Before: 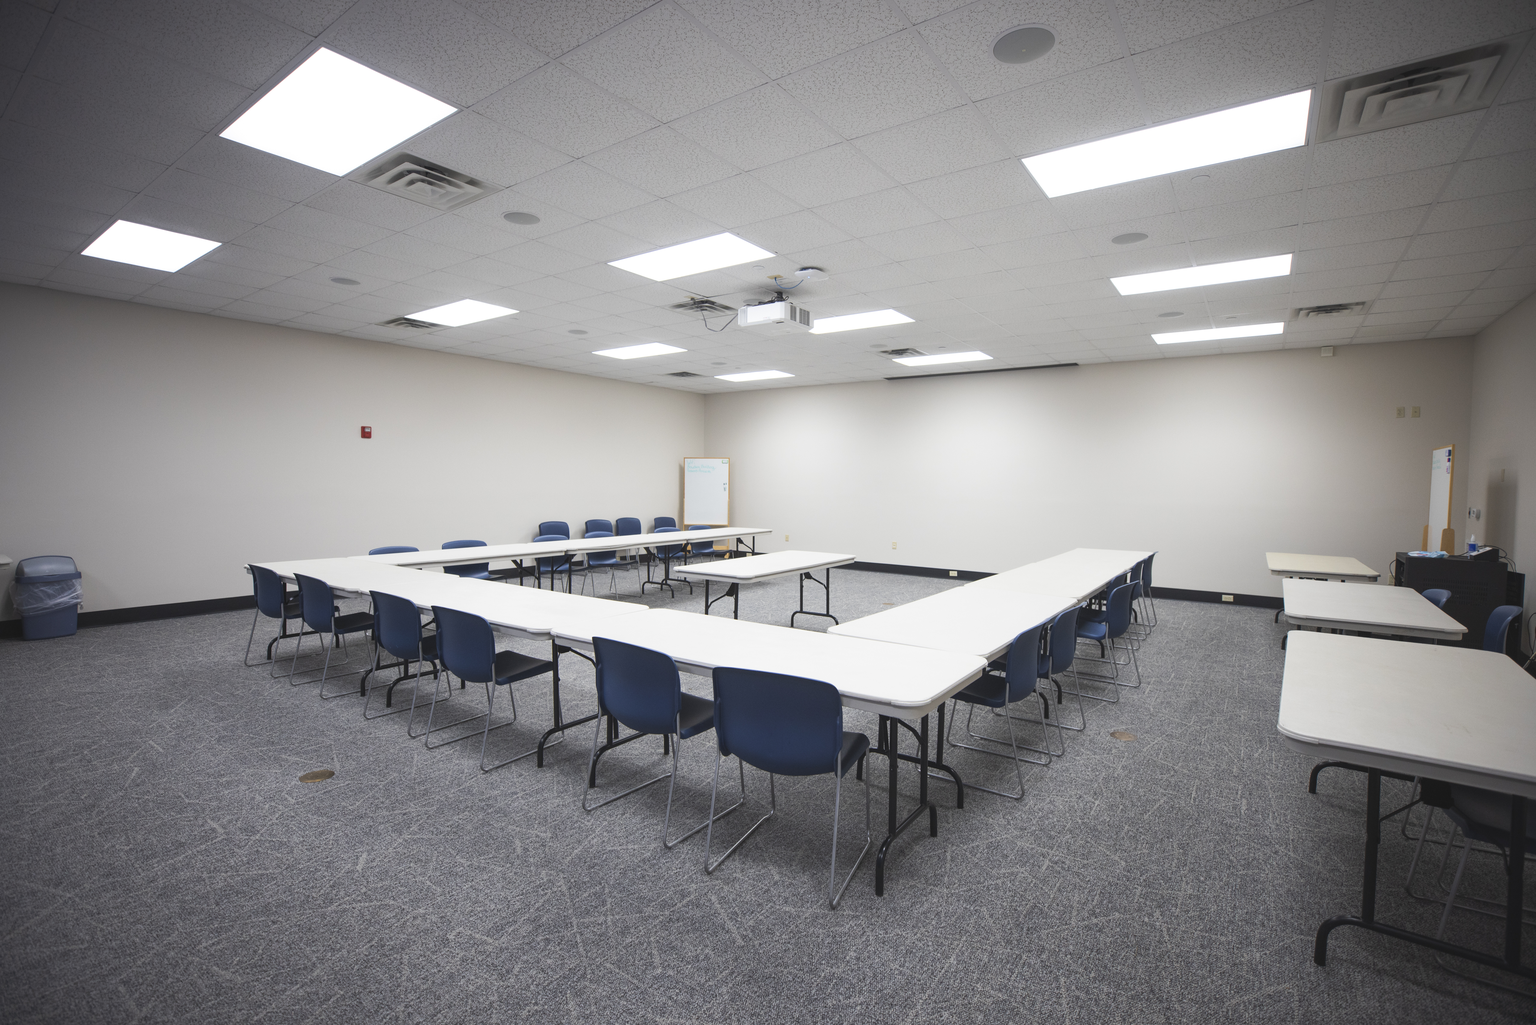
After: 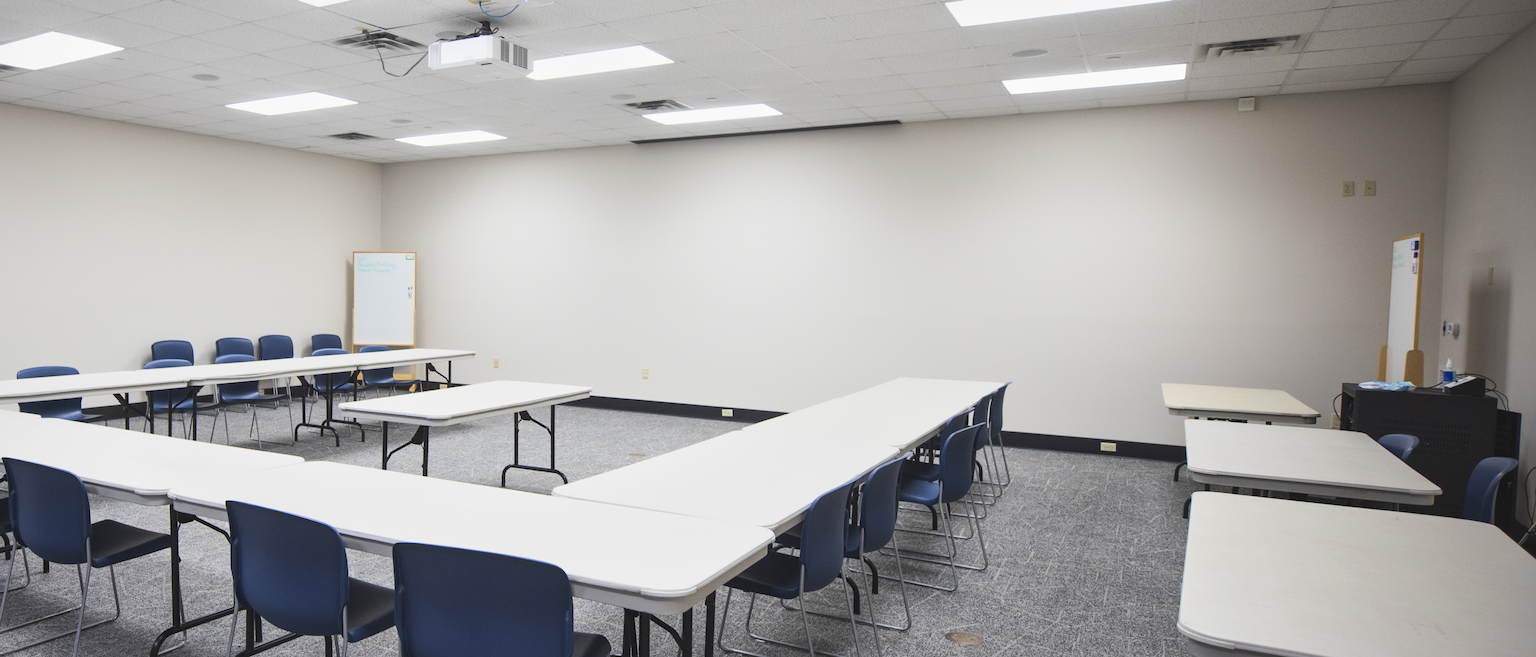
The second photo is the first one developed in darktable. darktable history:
contrast brightness saturation: contrast 0.197, brightness 0.16, saturation 0.23
crop and rotate: left 28.014%, top 27.015%, bottom 26.801%
exposure: exposure -0.404 EV, compensate highlight preservation false
local contrast: mode bilateral grid, contrast 25, coarseness 51, detail 121%, midtone range 0.2
